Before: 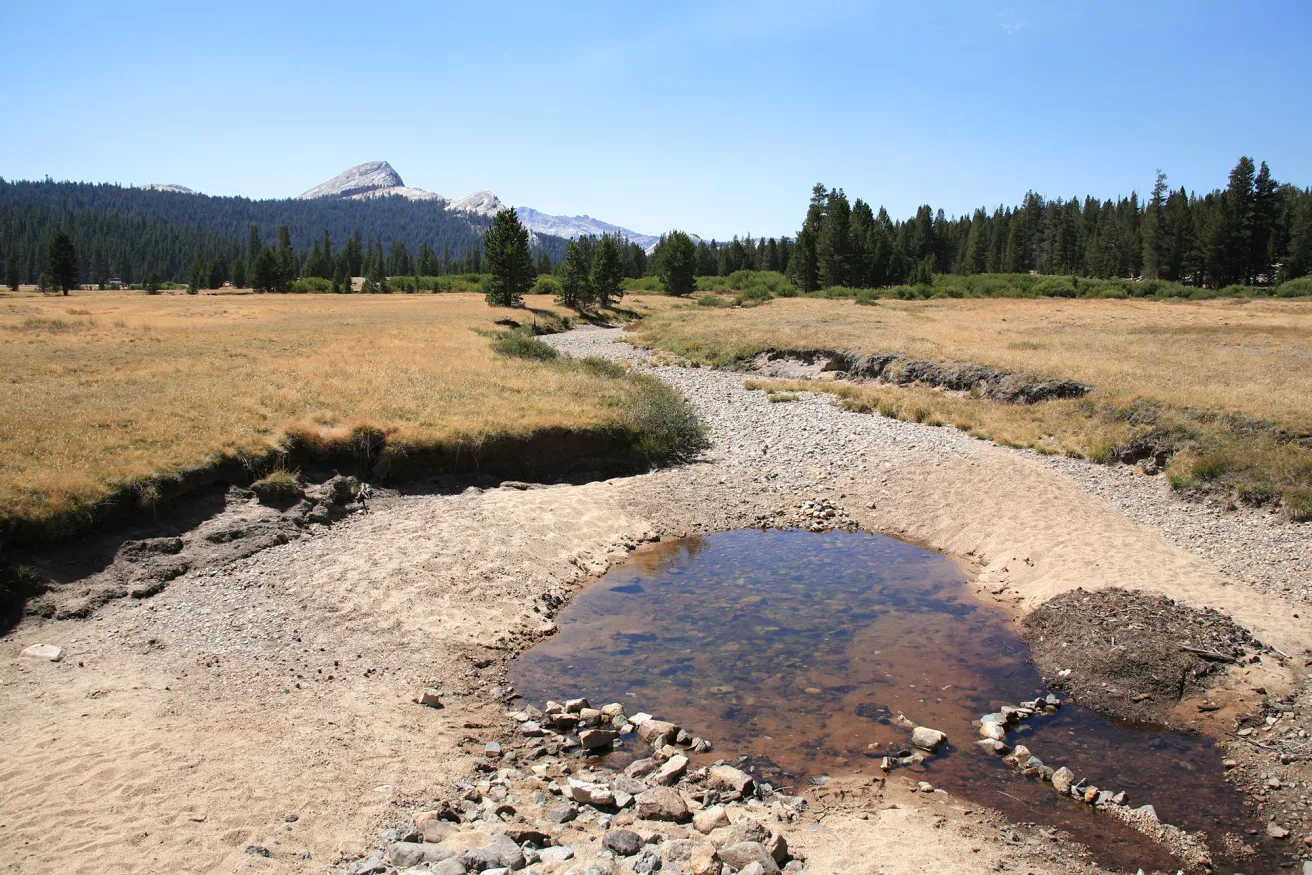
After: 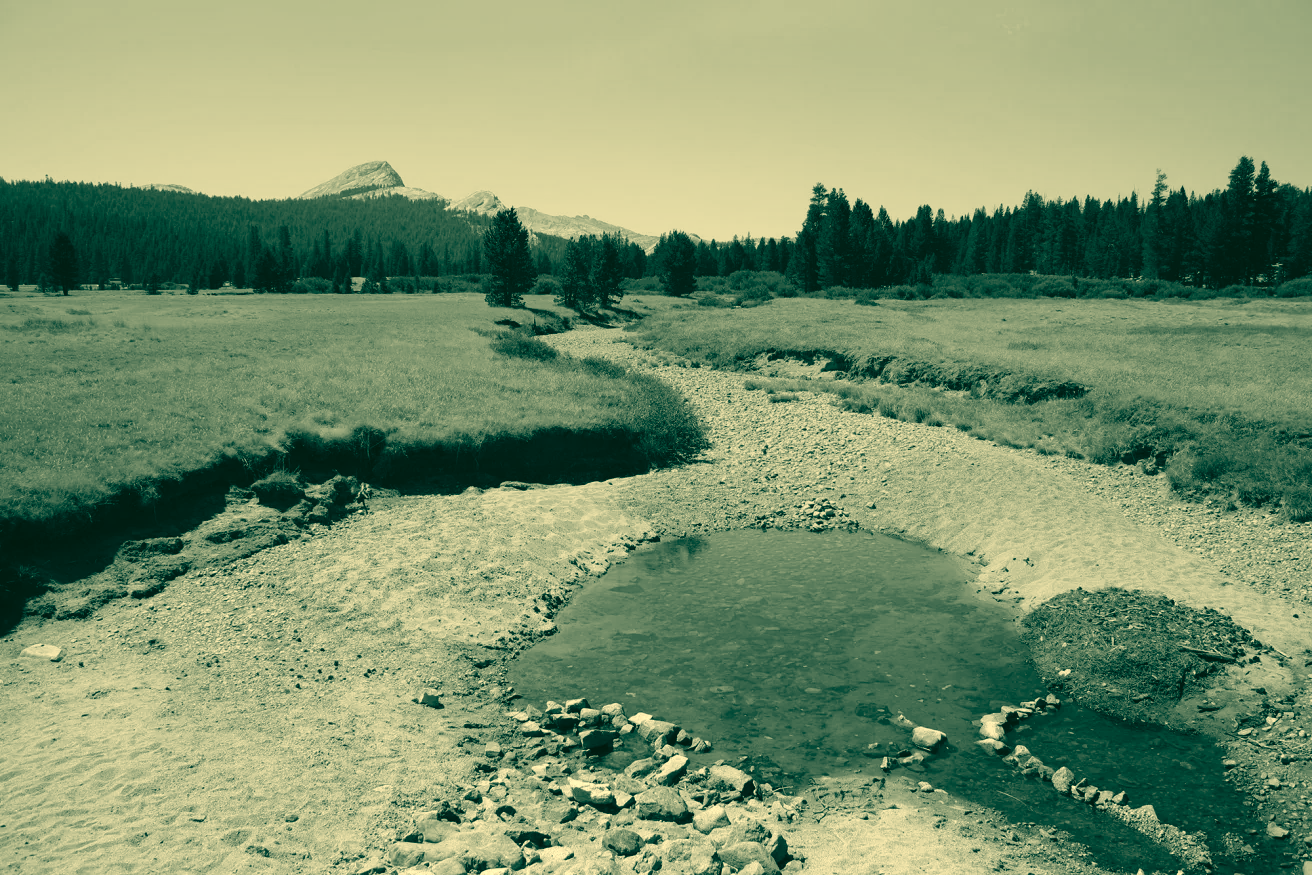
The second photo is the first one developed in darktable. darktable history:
white balance: red 1.004, blue 1.024
color correction: highlights a* 1.83, highlights b* 34.02, shadows a* -36.68, shadows b* -5.48
graduated density: on, module defaults
color calibration: output gray [0.25, 0.35, 0.4, 0], x 0.383, y 0.372, temperature 3905.17 K
